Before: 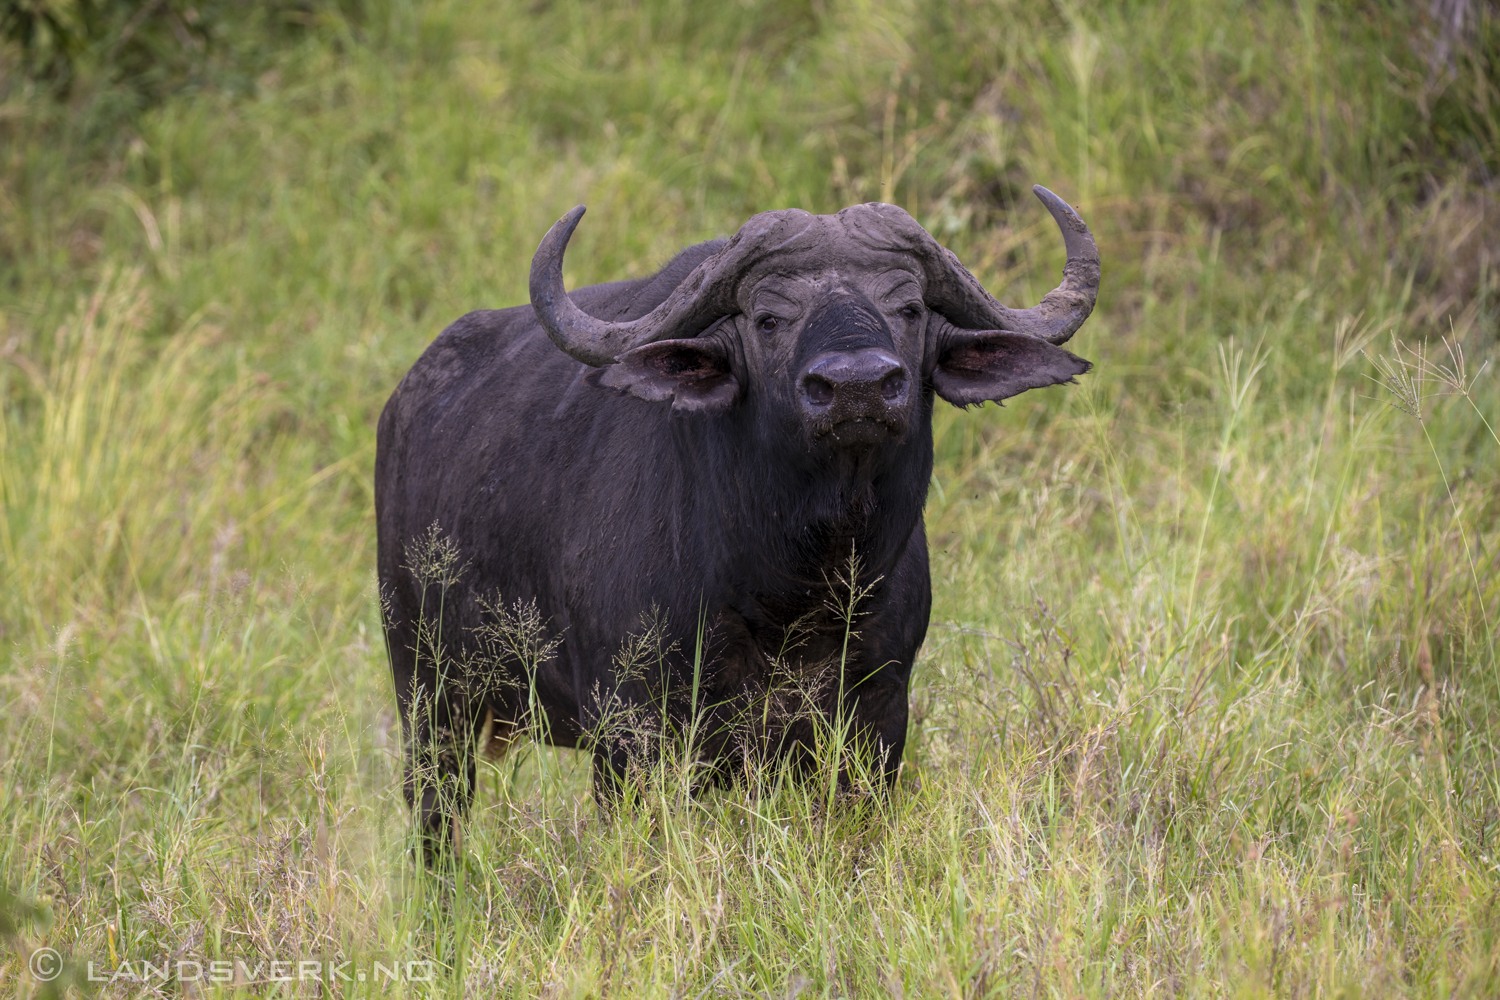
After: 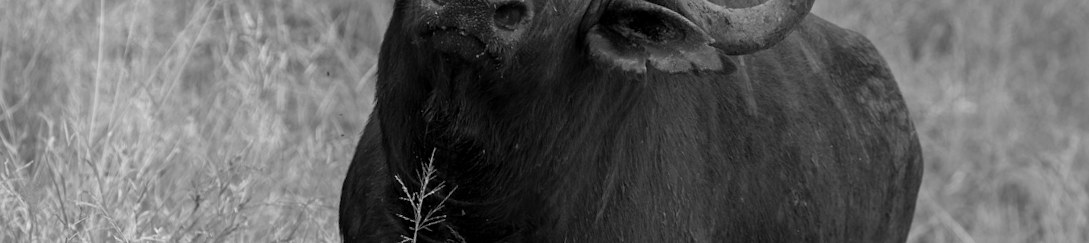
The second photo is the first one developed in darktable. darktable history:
monochrome: a -11.7, b 1.62, size 0.5, highlights 0.38
crop and rotate: angle 16.12°, top 30.835%, bottom 35.653%
